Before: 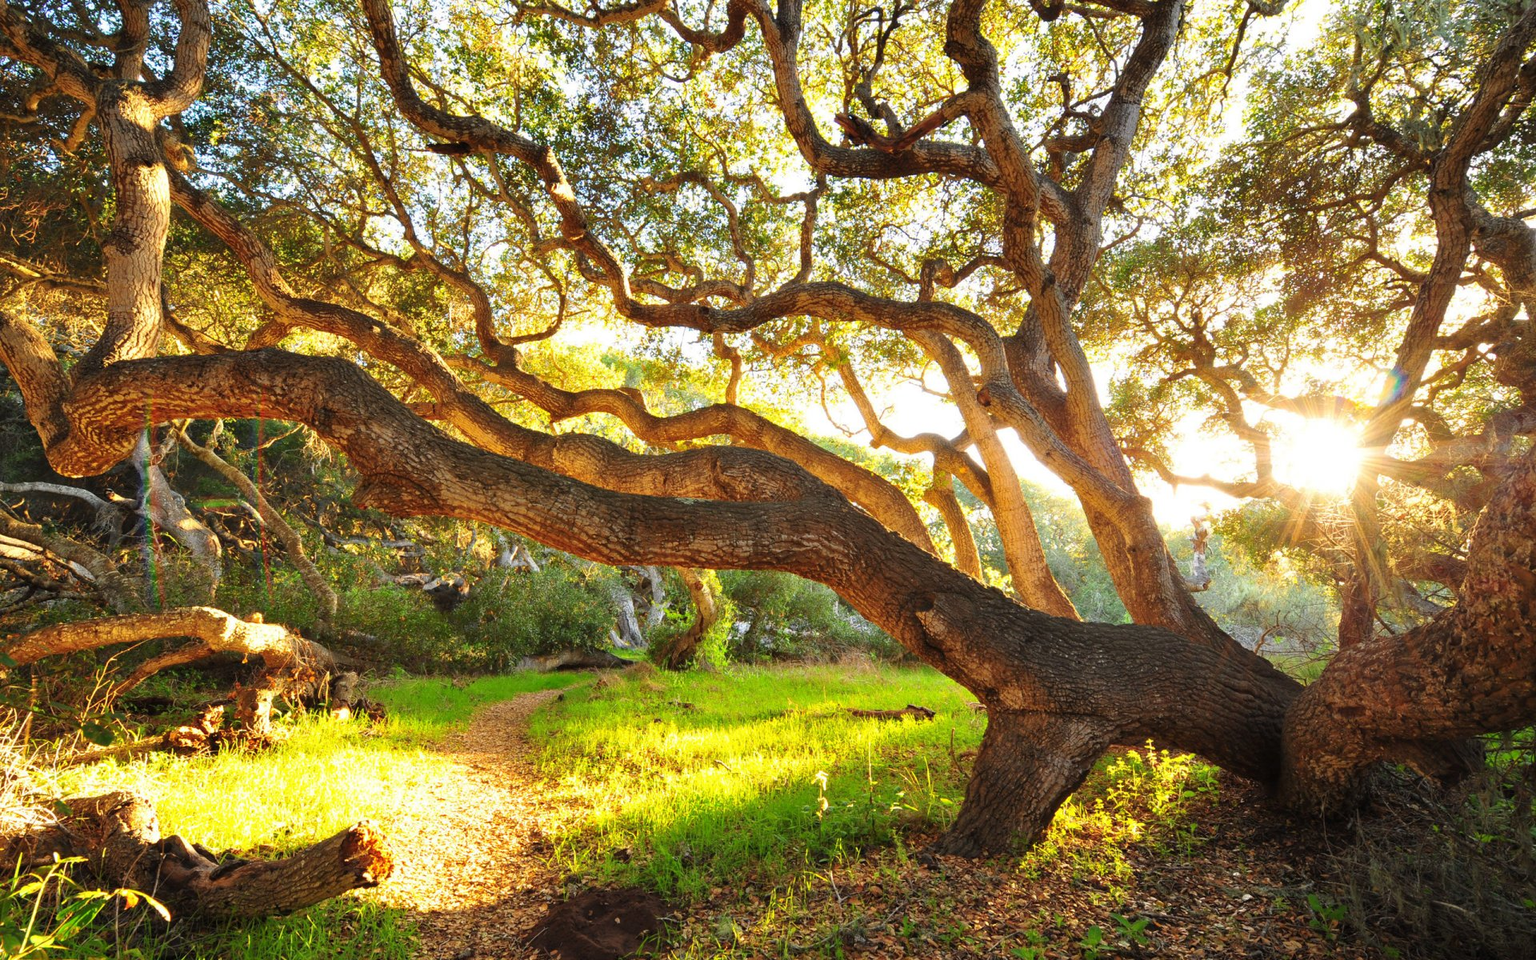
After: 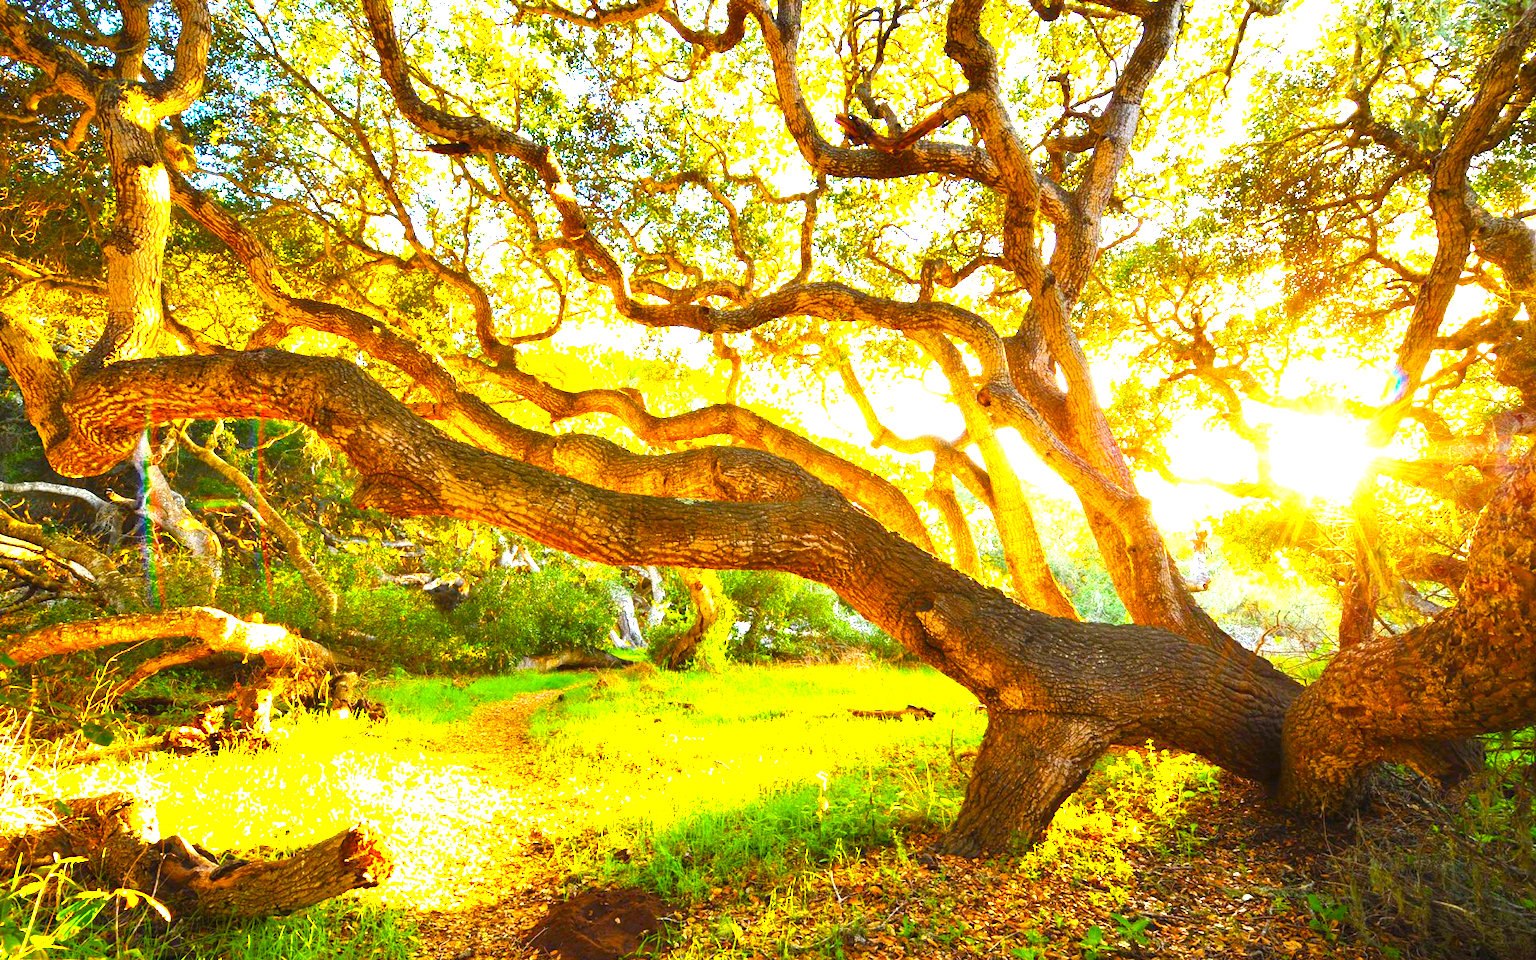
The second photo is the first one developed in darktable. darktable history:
color balance rgb: linear chroma grading › global chroma 25%, perceptual saturation grading › global saturation 45%, perceptual saturation grading › highlights -50%, perceptual saturation grading › shadows 30%, perceptual brilliance grading › global brilliance 18%, global vibrance 40%
exposure: black level correction -0.001, exposure 0.9 EV, compensate exposure bias true, compensate highlight preservation false
